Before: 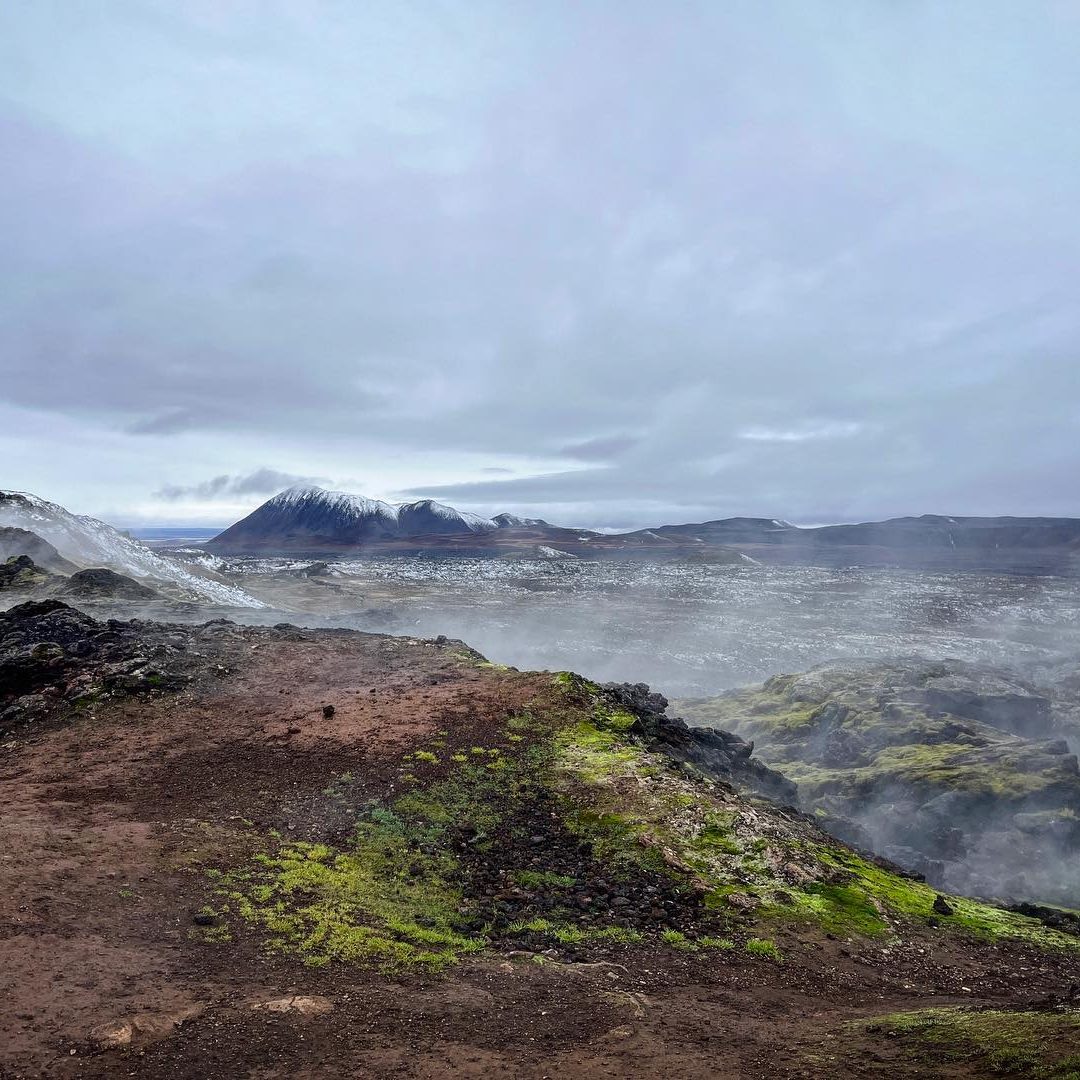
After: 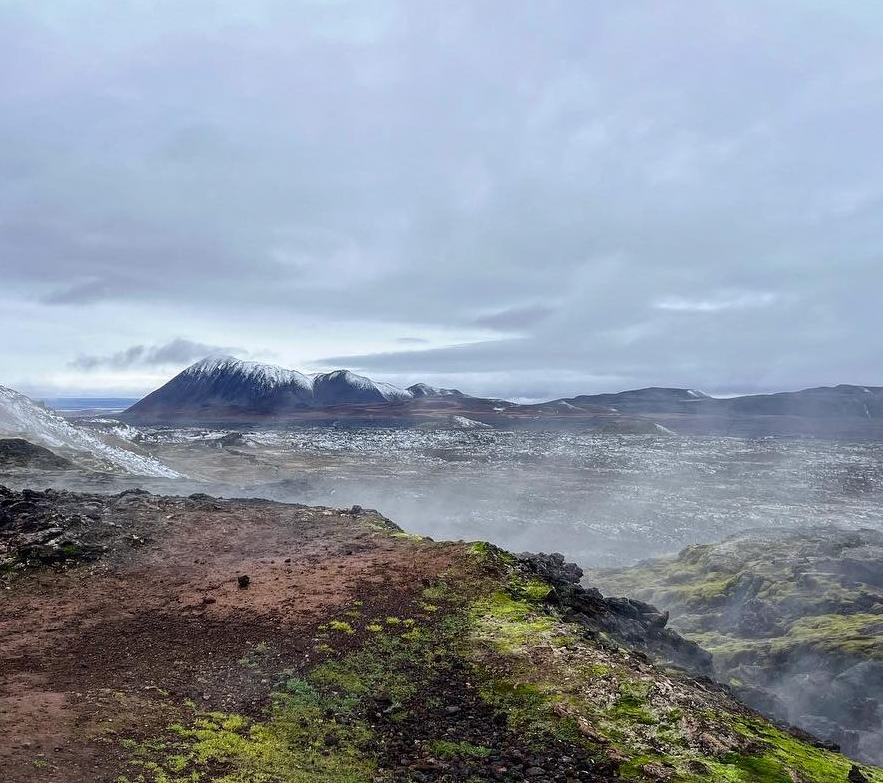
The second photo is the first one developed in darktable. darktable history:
crop: left 7.88%, top 12.045%, right 10.311%, bottom 15.437%
